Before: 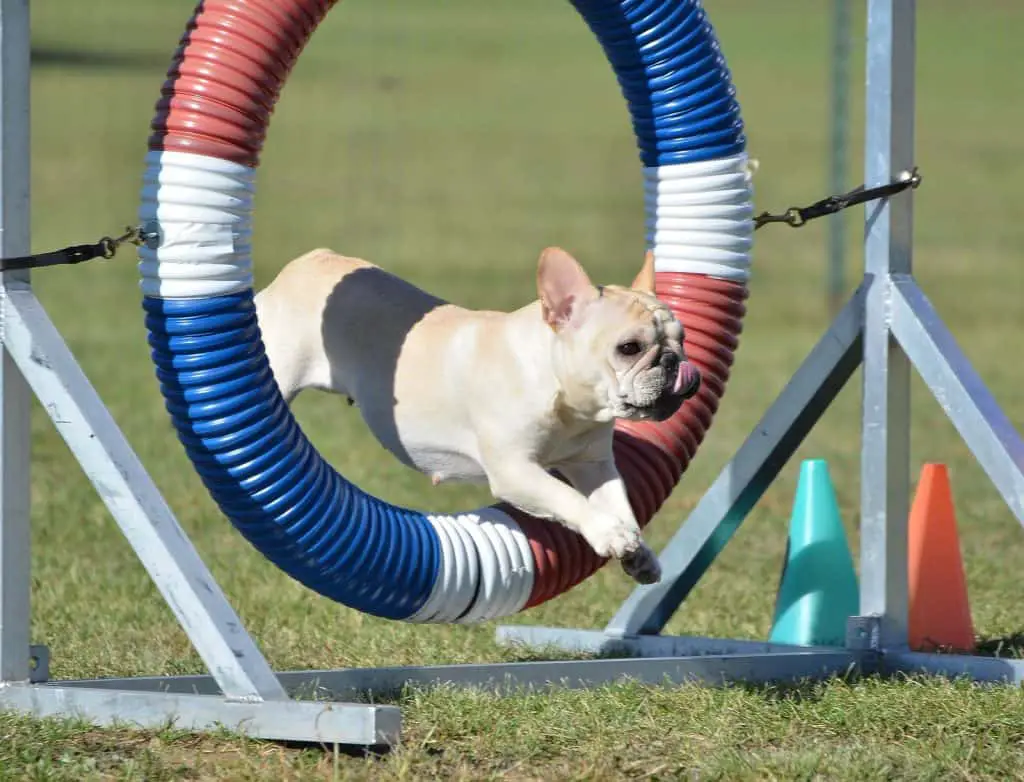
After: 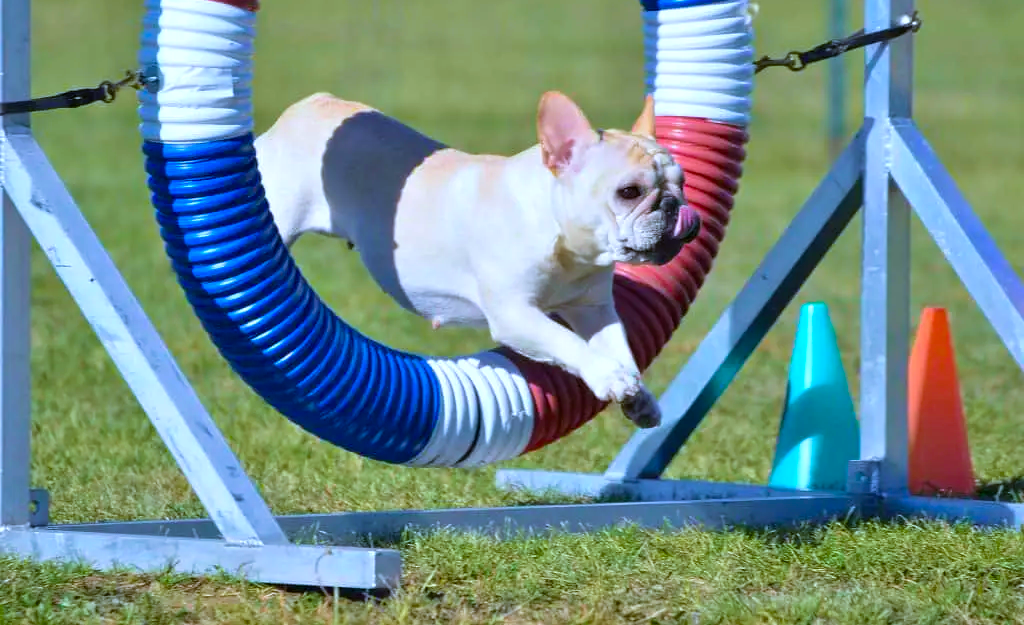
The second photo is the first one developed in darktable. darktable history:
velvia: on, module defaults
white balance: red 0.948, green 1.02, blue 1.176
crop and rotate: top 19.998%
color balance rgb: linear chroma grading › global chroma 15%, perceptual saturation grading › global saturation 30%
